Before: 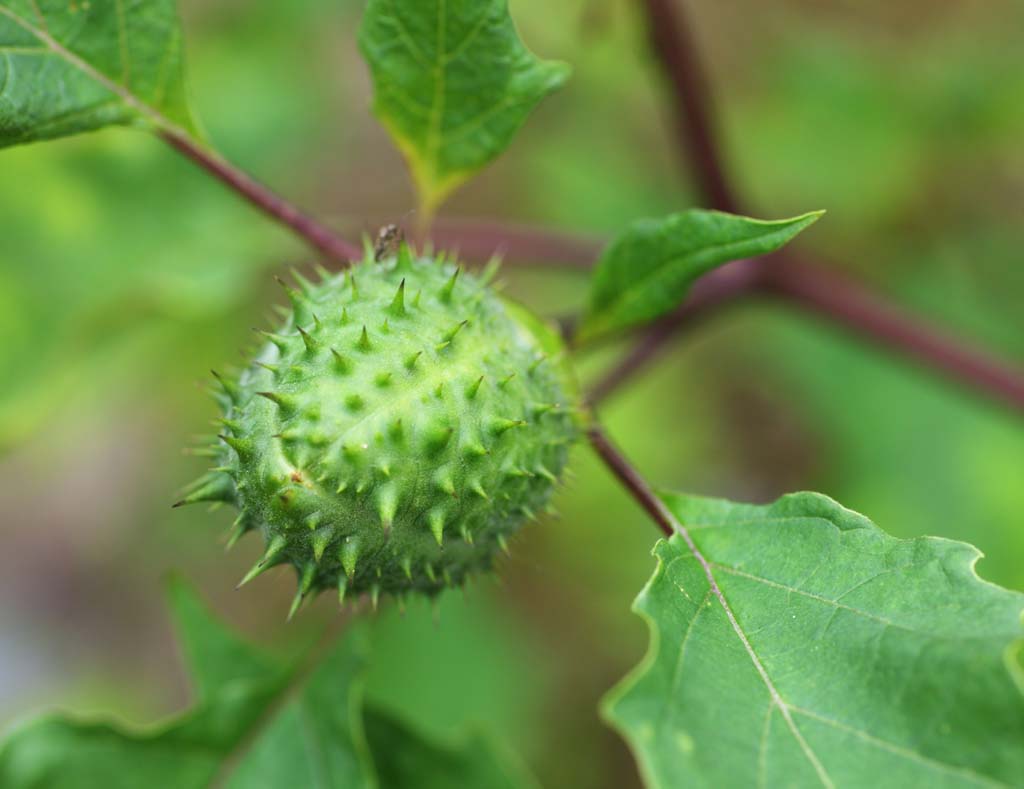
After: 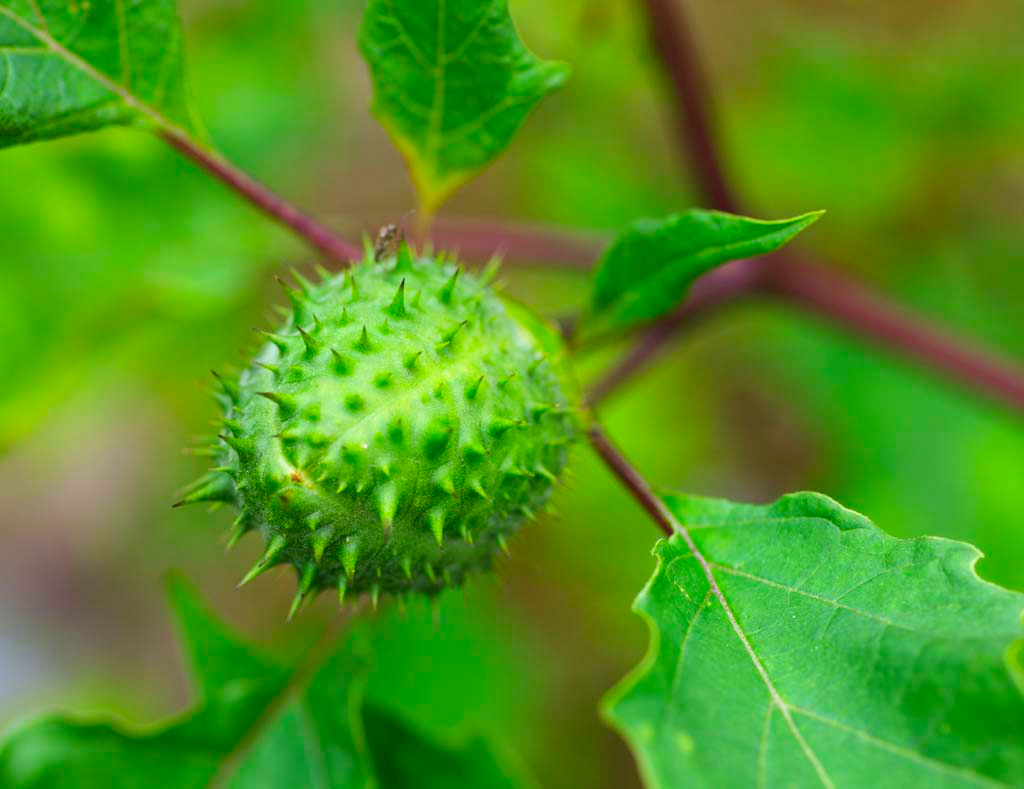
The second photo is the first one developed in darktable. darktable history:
contrast brightness saturation: saturation 0.52
